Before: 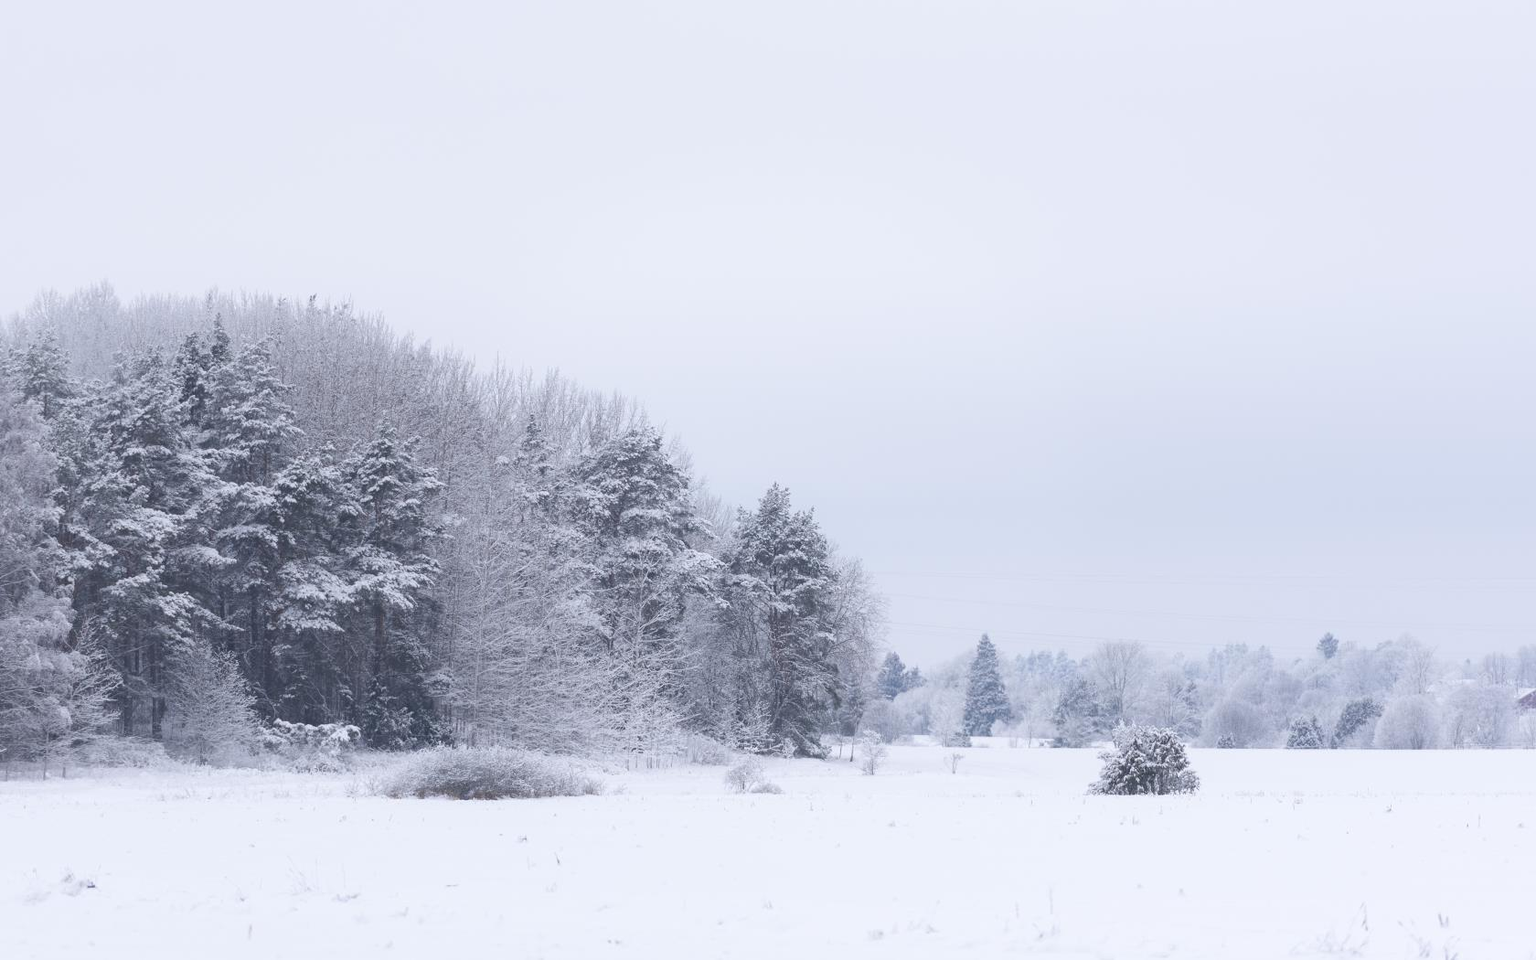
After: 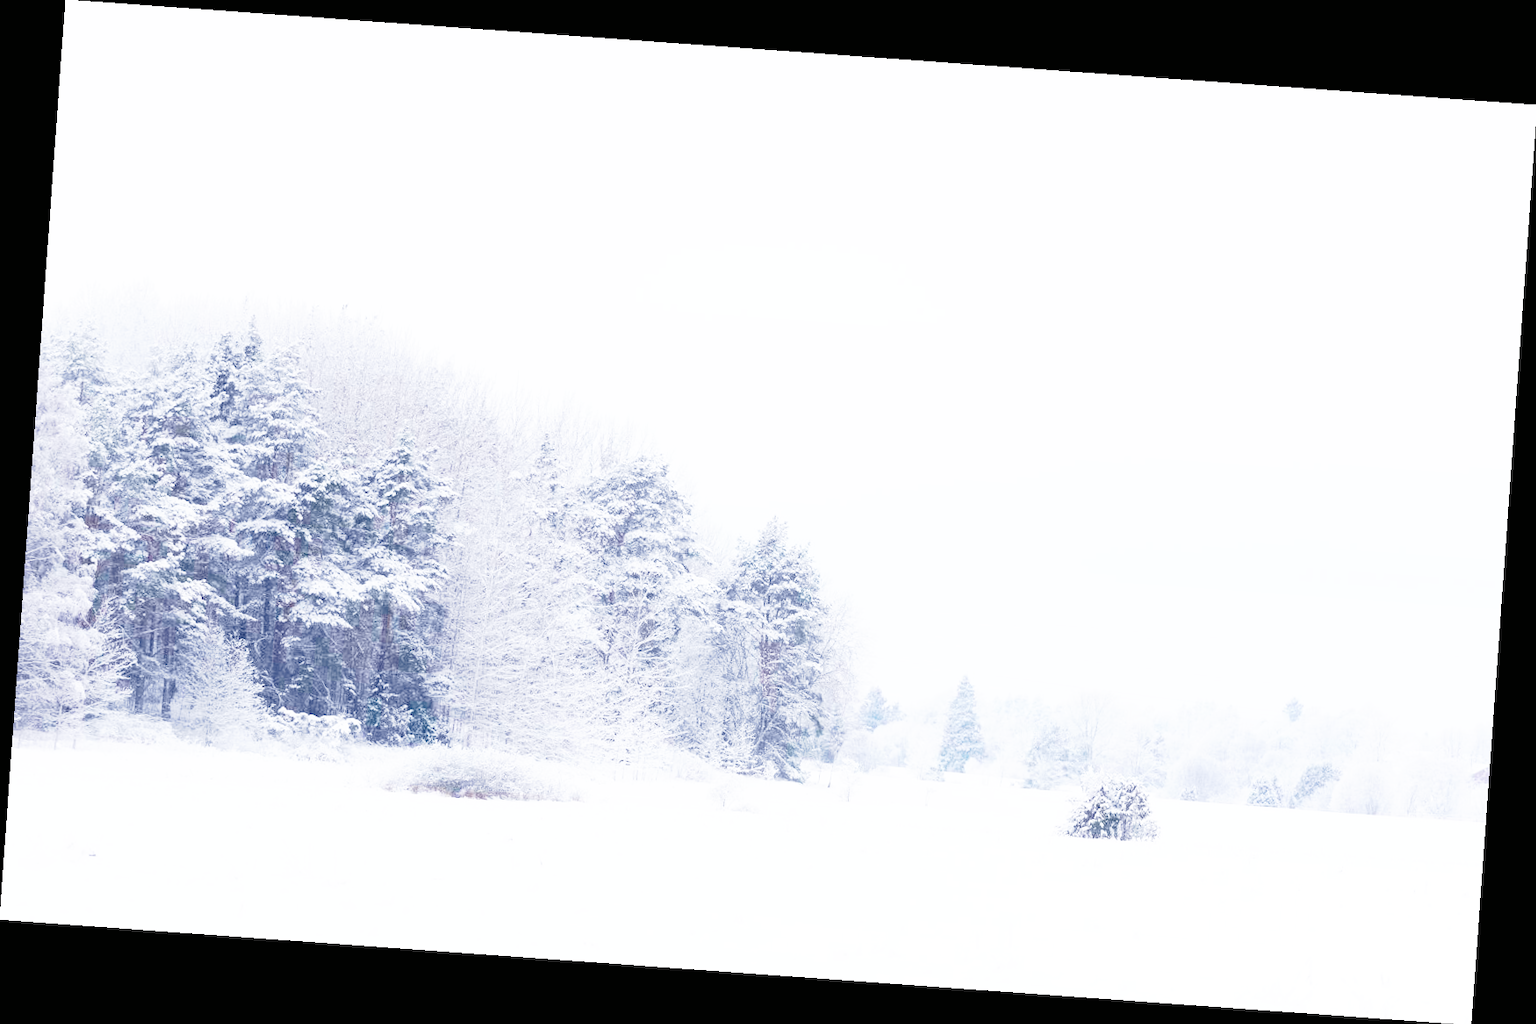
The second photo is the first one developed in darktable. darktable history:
base curve: curves: ch0 [(0, 0) (0.007, 0.004) (0.027, 0.03) (0.046, 0.07) (0.207, 0.54) (0.442, 0.872) (0.673, 0.972) (1, 1)], preserve colors none
rotate and perspective: rotation 4.1°, automatic cropping off
tone curve: curves: ch0 [(0, 0) (0.003, 0.004) (0.011, 0.014) (0.025, 0.032) (0.044, 0.057) (0.069, 0.089) (0.1, 0.128) (0.136, 0.174) (0.177, 0.227) (0.224, 0.287) (0.277, 0.354) (0.335, 0.427) (0.399, 0.507) (0.468, 0.582) (0.543, 0.653) (0.623, 0.726) (0.709, 0.799) (0.801, 0.876) (0.898, 0.937) (1, 1)], preserve colors none
